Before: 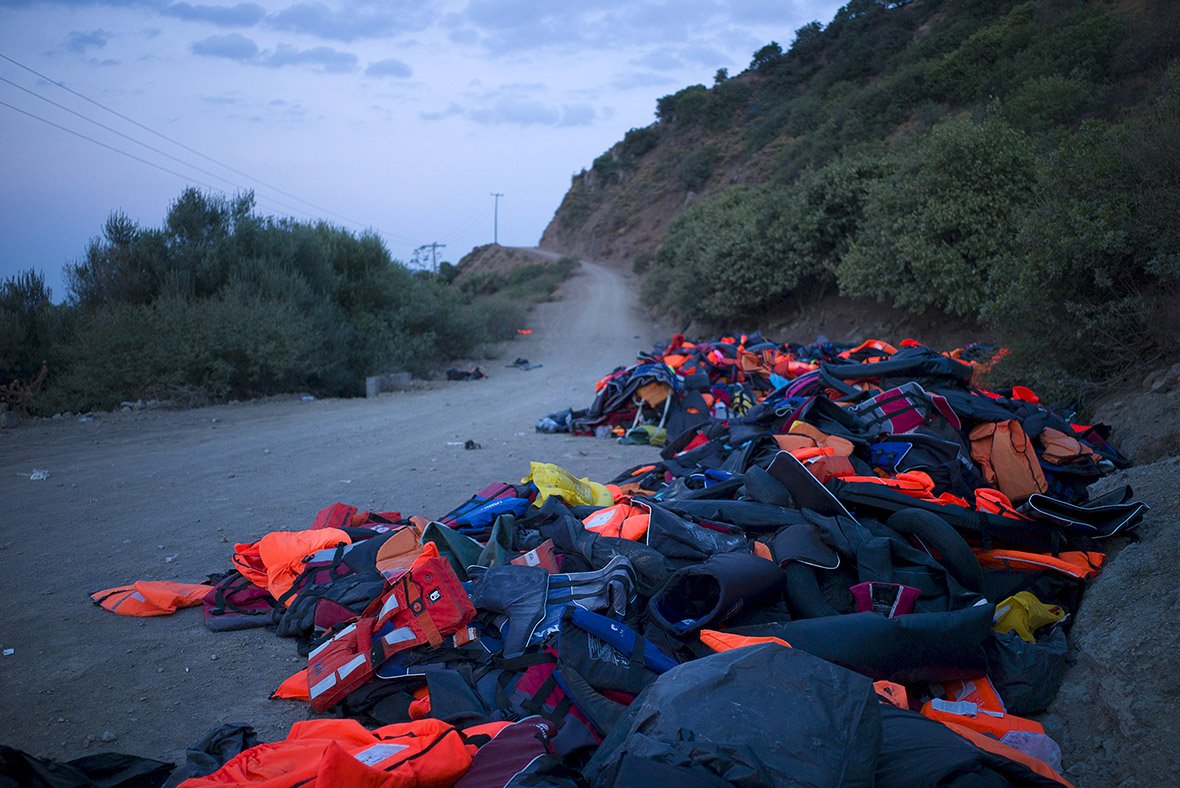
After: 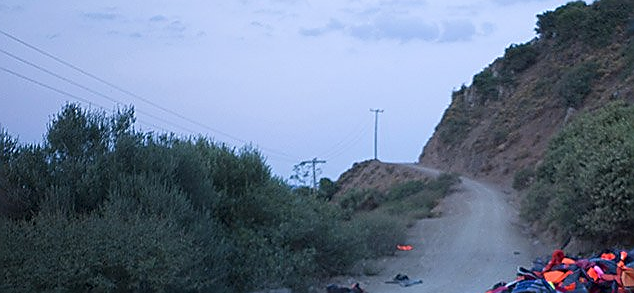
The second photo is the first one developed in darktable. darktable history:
sharpen: radius 1.4, amount 1.242, threshold 0.71
crop: left 10.241%, top 10.701%, right 35.977%, bottom 52.038%
contrast brightness saturation: saturation -0.023
